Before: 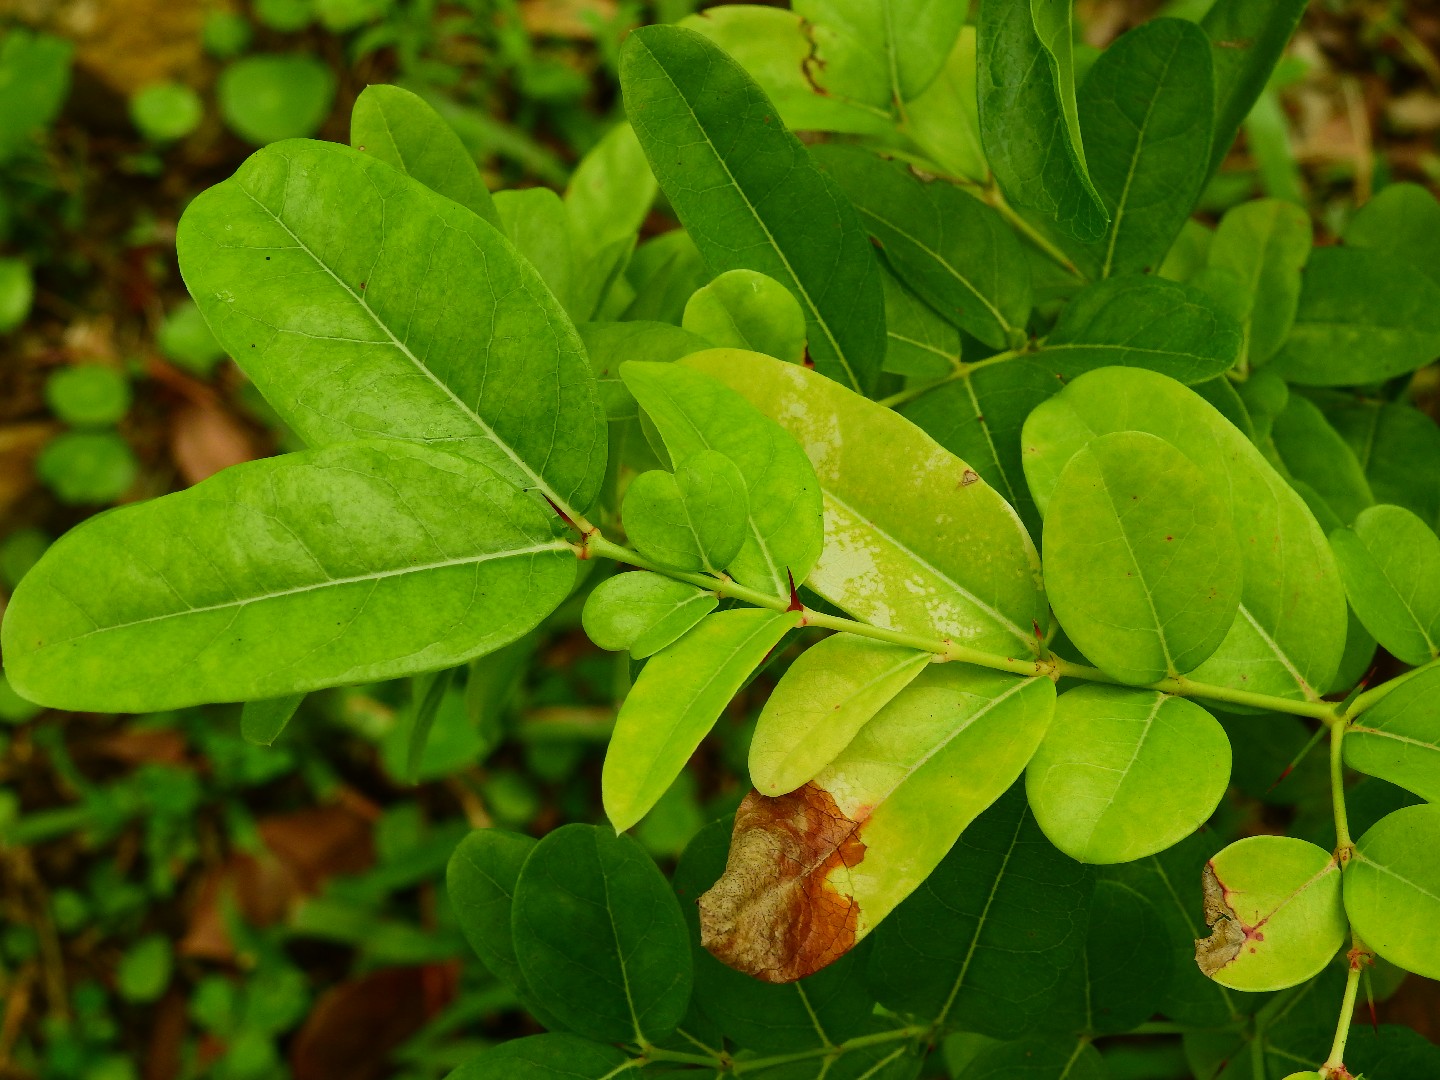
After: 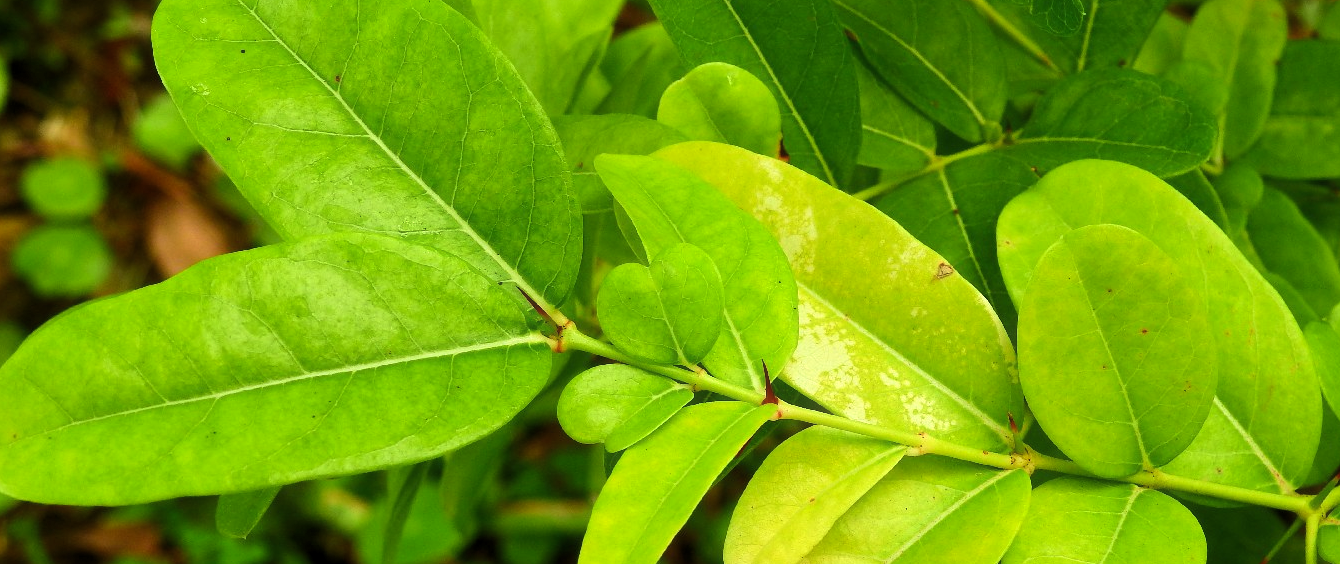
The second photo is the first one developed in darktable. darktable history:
velvia: on, module defaults
crop: left 1.744%, top 19.225%, right 5.069%, bottom 28.357%
haze removal: strength -0.1, adaptive false
levels: mode automatic, black 0.023%, white 99.97%, levels [0.062, 0.494, 0.925]
